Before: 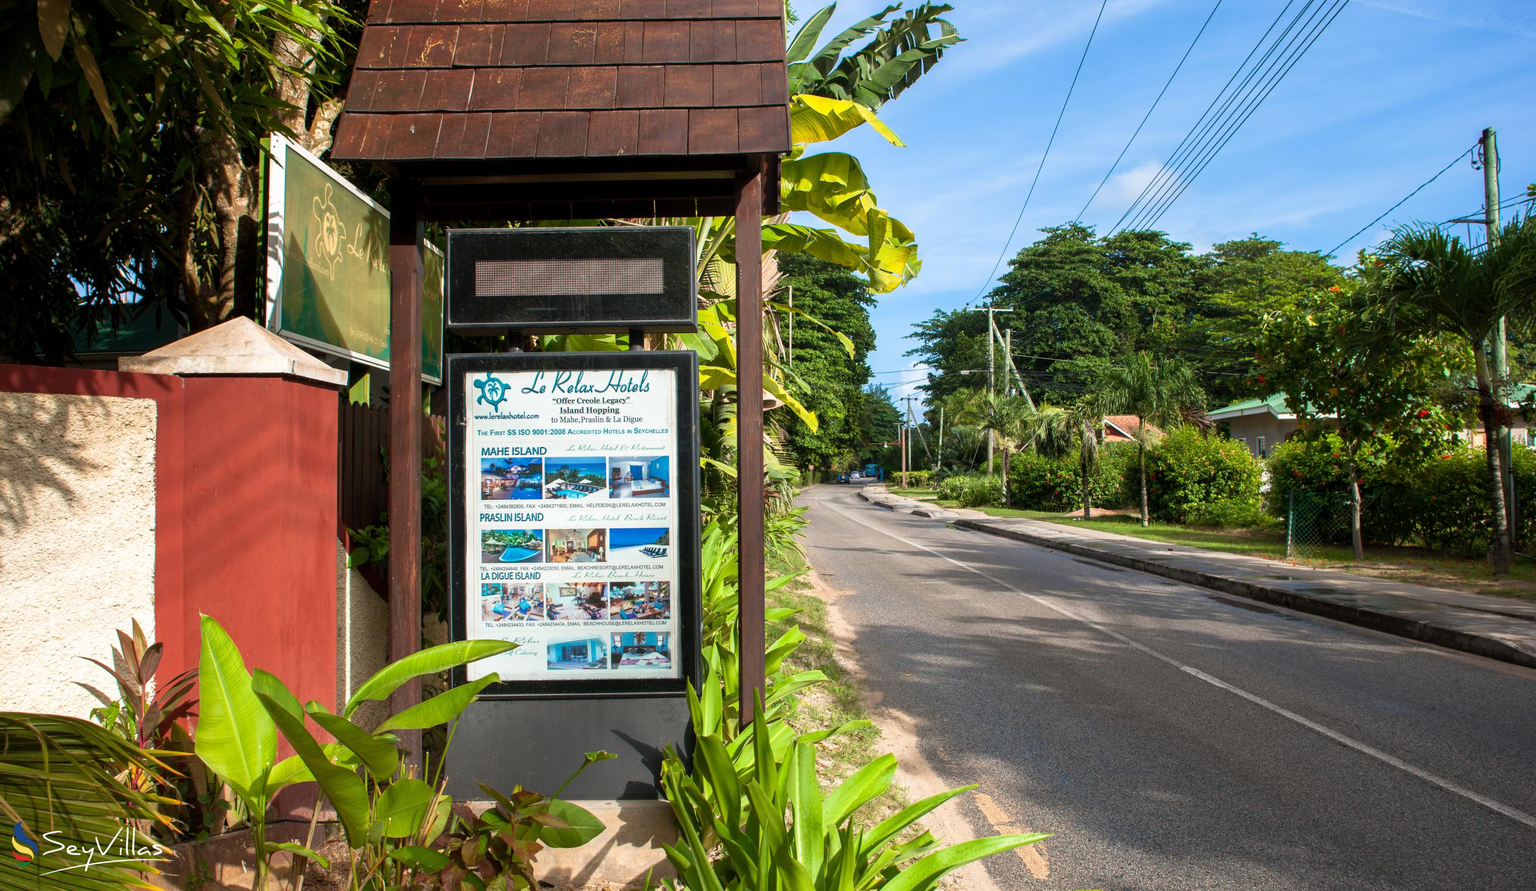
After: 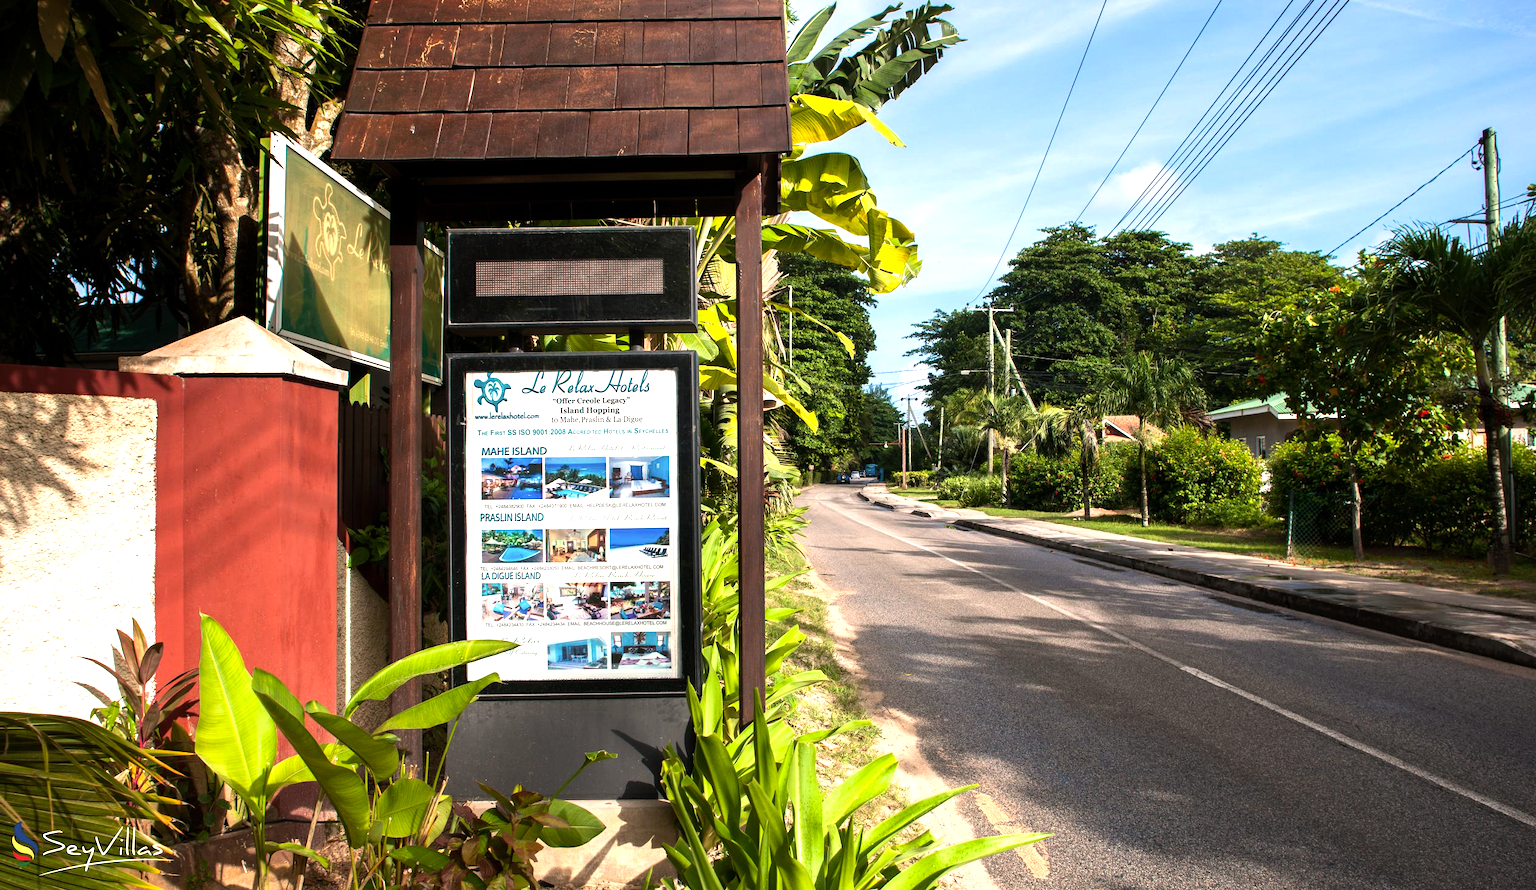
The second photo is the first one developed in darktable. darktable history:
tone equalizer: -8 EV -0.788 EV, -7 EV -0.693 EV, -6 EV -0.594 EV, -5 EV -0.382 EV, -3 EV 0.365 EV, -2 EV 0.6 EV, -1 EV 0.685 EV, +0 EV 0.766 EV, edges refinement/feathering 500, mask exposure compensation -1.57 EV, preserve details no
color correction: highlights a* 5.73, highlights b* 4.8
